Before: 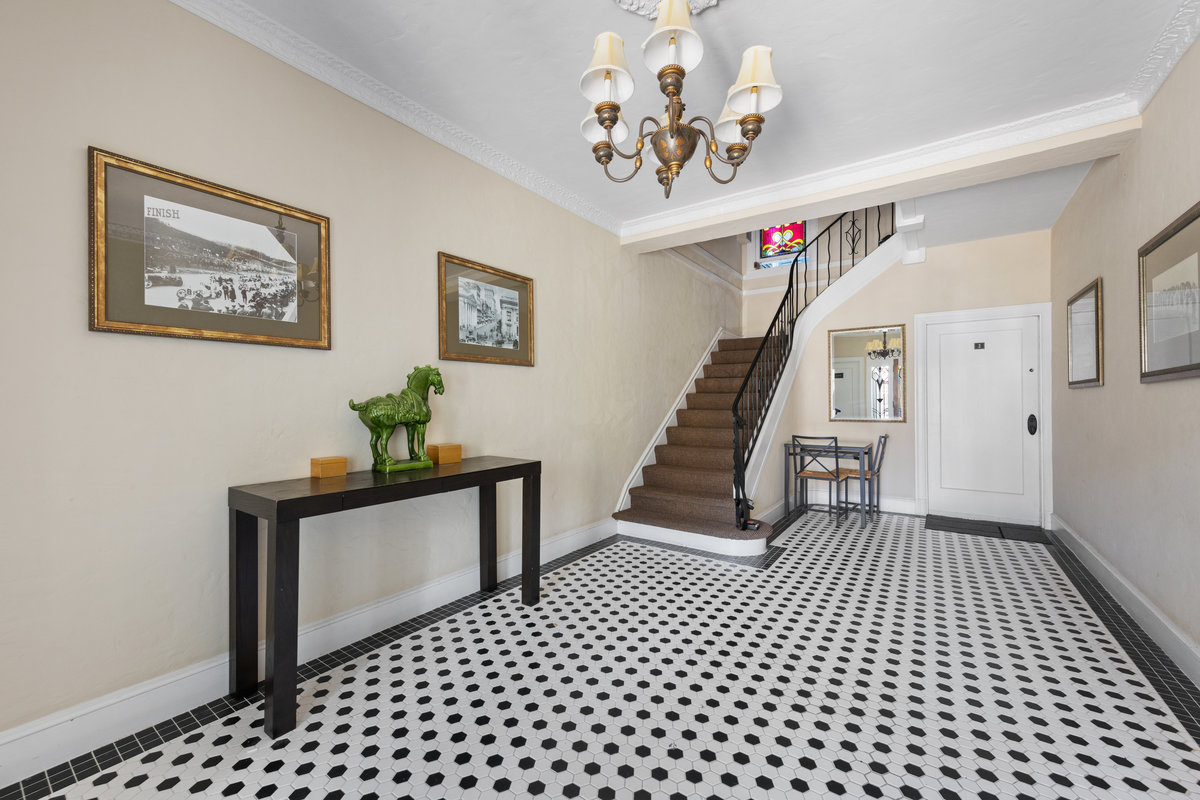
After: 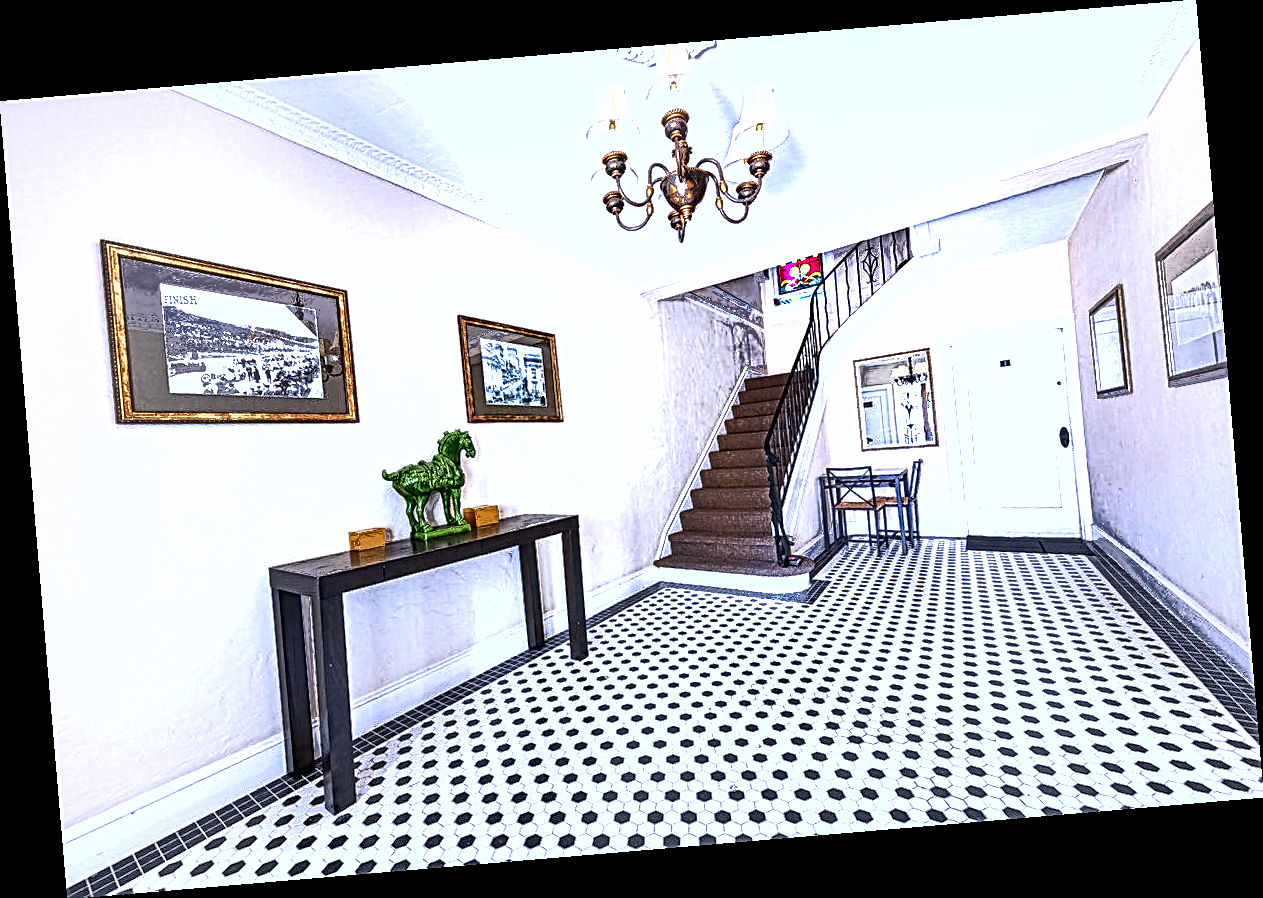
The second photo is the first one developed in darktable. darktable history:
color calibration: illuminant as shot in camera, x 0.379, y 0.396, temperature 4138.76 K
rotate and perspective: rotation -4.86°, automatic cropping off
exposure: exposure 1.137 EV, compensate highlight preservation false
sharpen: on, module defaults
local contrast: mode bilateral grid, contrast 20, coarseness 3, detail 300%, midtone range 0.2
shadows and highlights: shadows 5, soften with gaussian
fill light: exposure -0.73 EV, center 0.69, width 2.2
contrast brightness saturation: contrast 0.04, saturation 0.16
